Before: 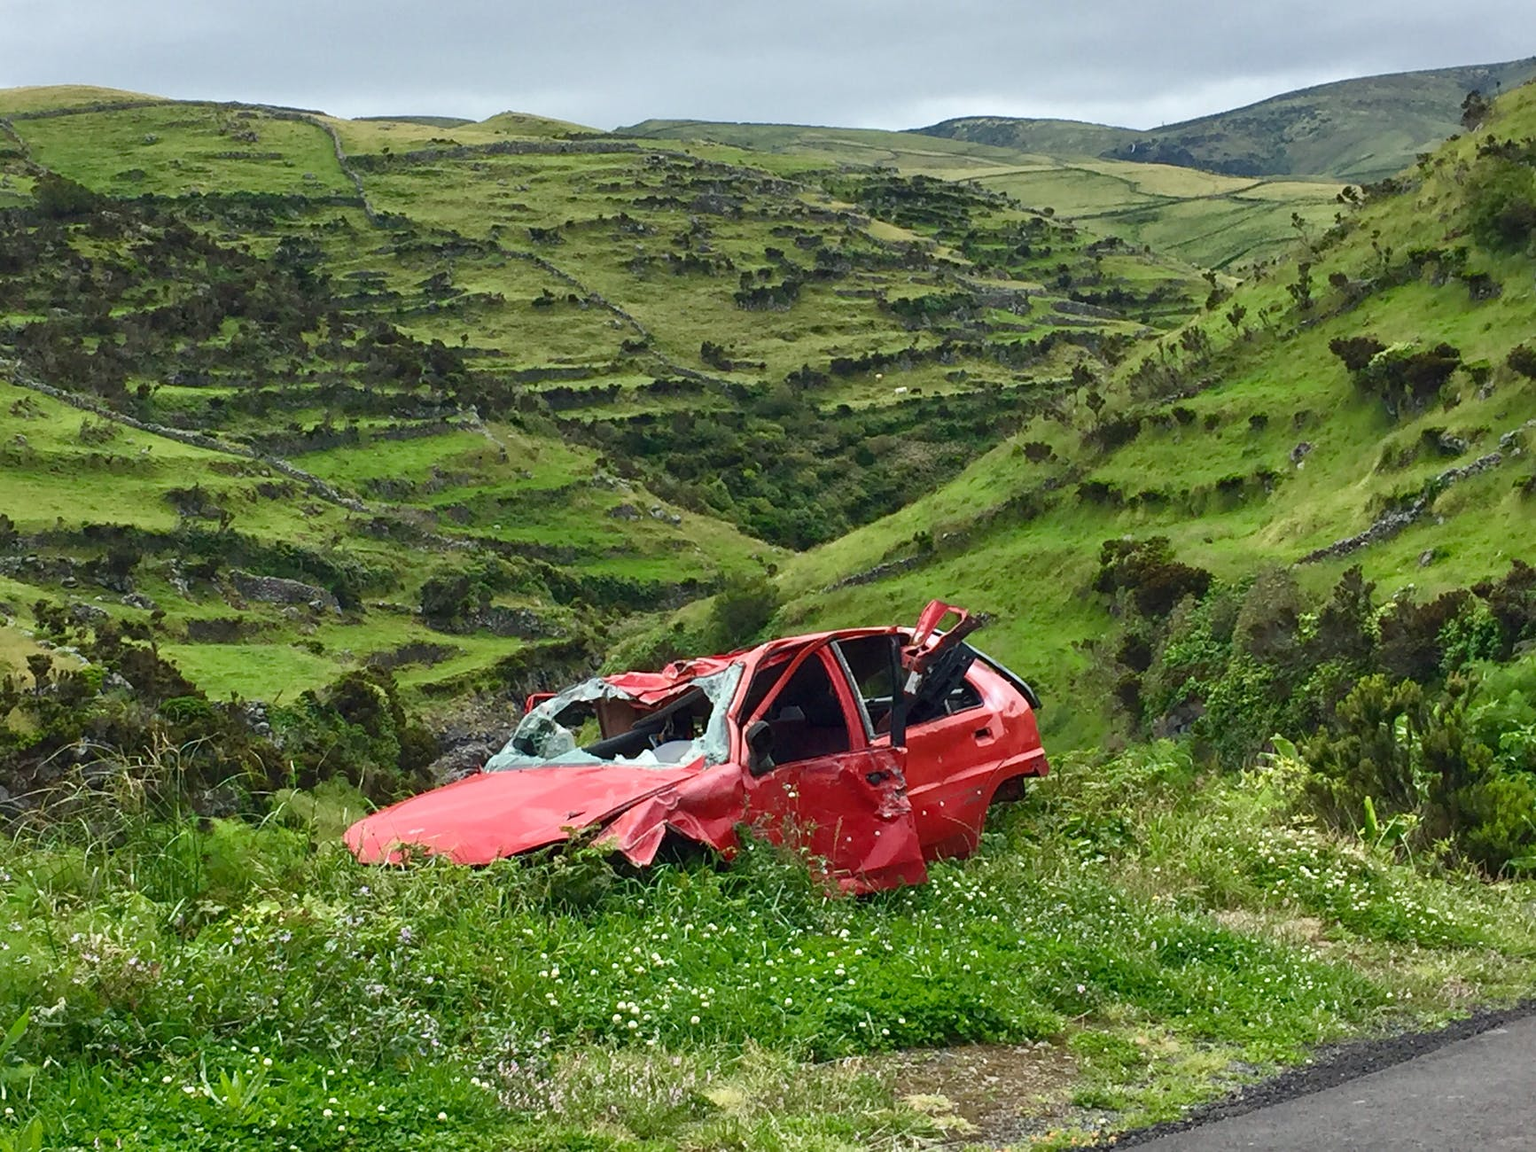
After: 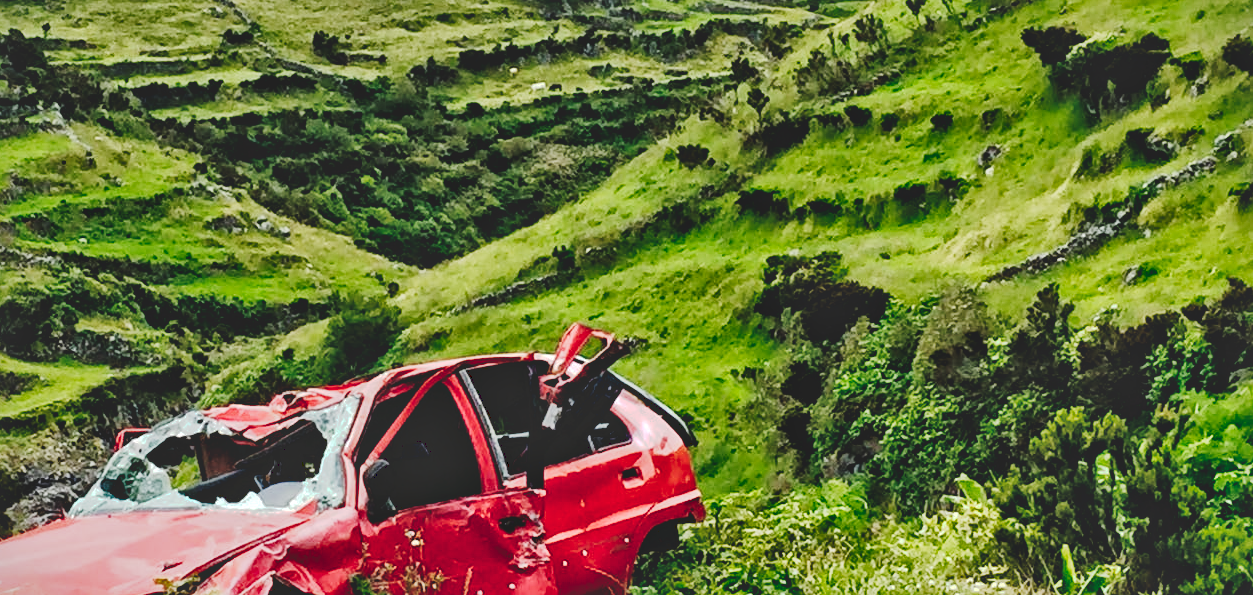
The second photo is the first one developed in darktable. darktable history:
local contrast: mode bilateral grid, contrast 21, coarseness 19, detail 163%, midtone range 0.2
crop and rotate: left 27.643%, top 27.305%, bottom 26.904%
vignetting: fall-off start 97.37%, fall-off radius 78.2%, width/height ratio 1.111
tone curve: curves: ch0 [(0, 0) (0.003, 0.185) (0.011, 0.185) (0.025, 0.187) (0.044, 0.185) (0.069, 0.185) (0.1, 0.18) (0.136, 0.18) (0.177, 0.179) (0.224, 0.202) (0.277, 0.252) (0.335, 0.343) (0.399, 0.452) (0.468, 0.553) (0.543, 0.643) (0.623, 0.717) (0.709, 0.778) (0.801, 0.82) (0.898, 0.856) (1, 1)], preserve colors none
tone equalizer: edges refinement/feathering 500, mask exposure compensation -1.57 EV, preserve details no
shadows and highlights: soften with gaussian
